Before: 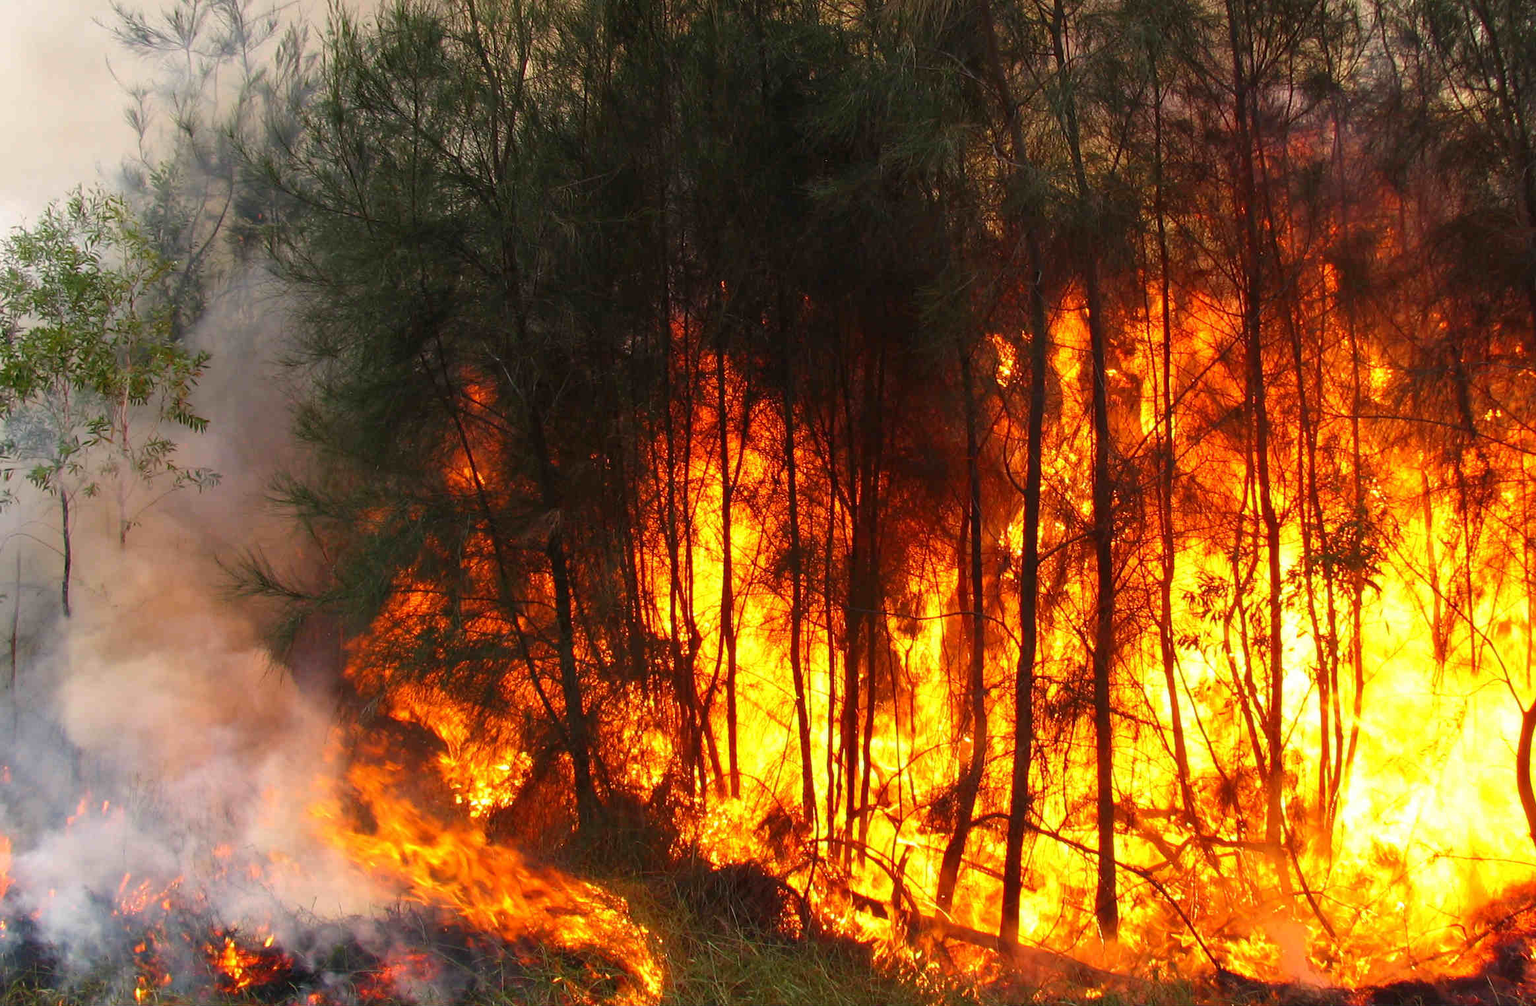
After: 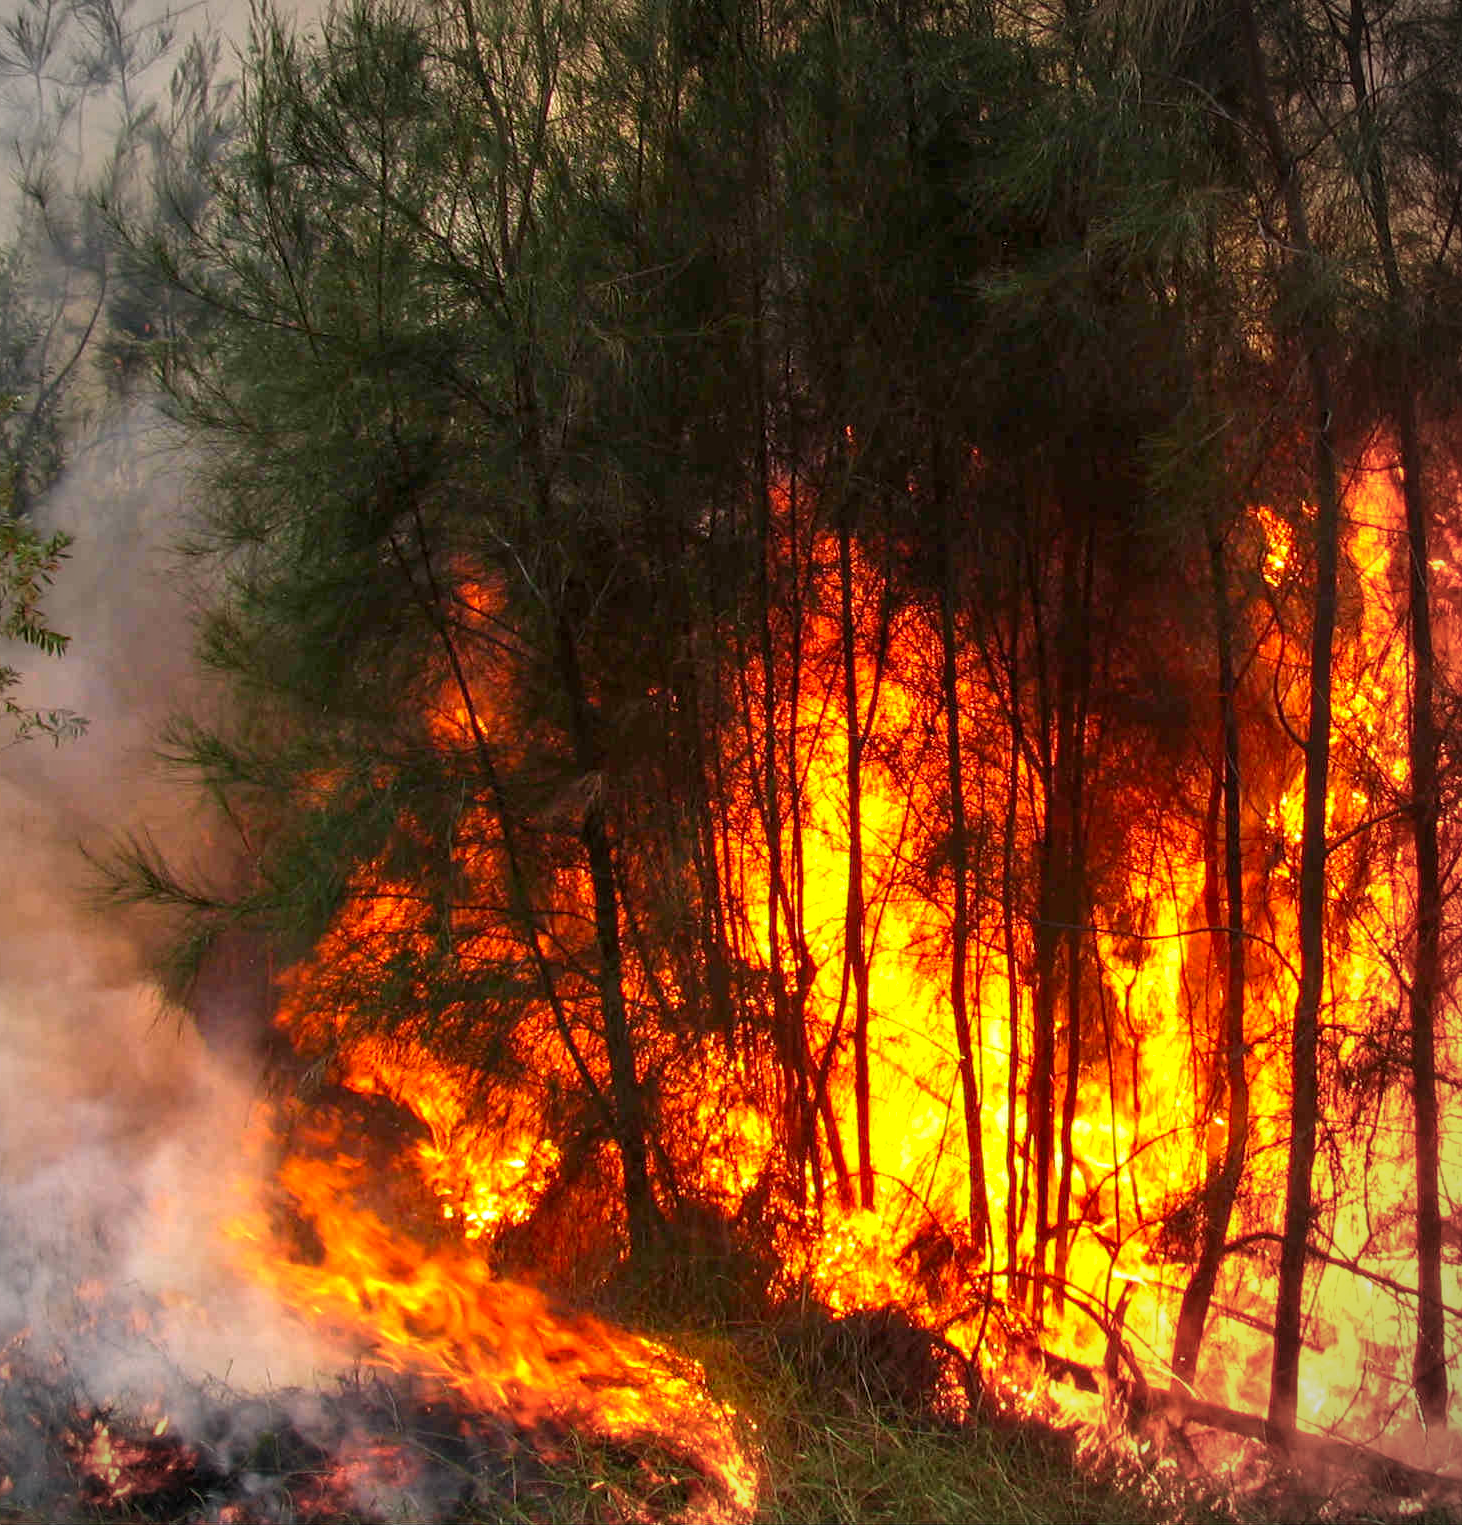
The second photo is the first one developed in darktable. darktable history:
local contrast: on, module defaults
vignetting: on, module defaults
color zones: curves: ch1 [(0.25, 0.61) (0.75, 0.248)]
crop: left 10.644%, right 26.528%
exposure: black level correction 0.001, exposure 0.191 EV, compensate highlight preservation false
velvia: strength 15%
